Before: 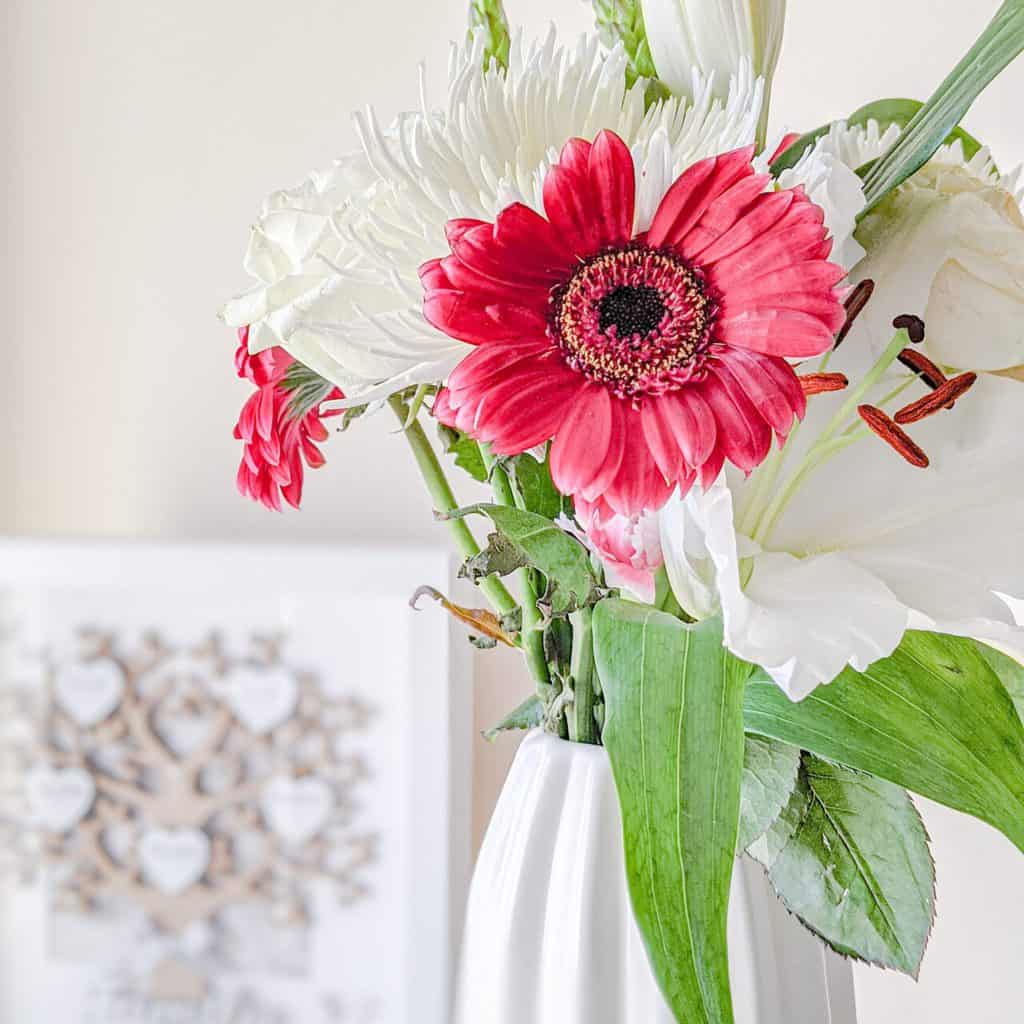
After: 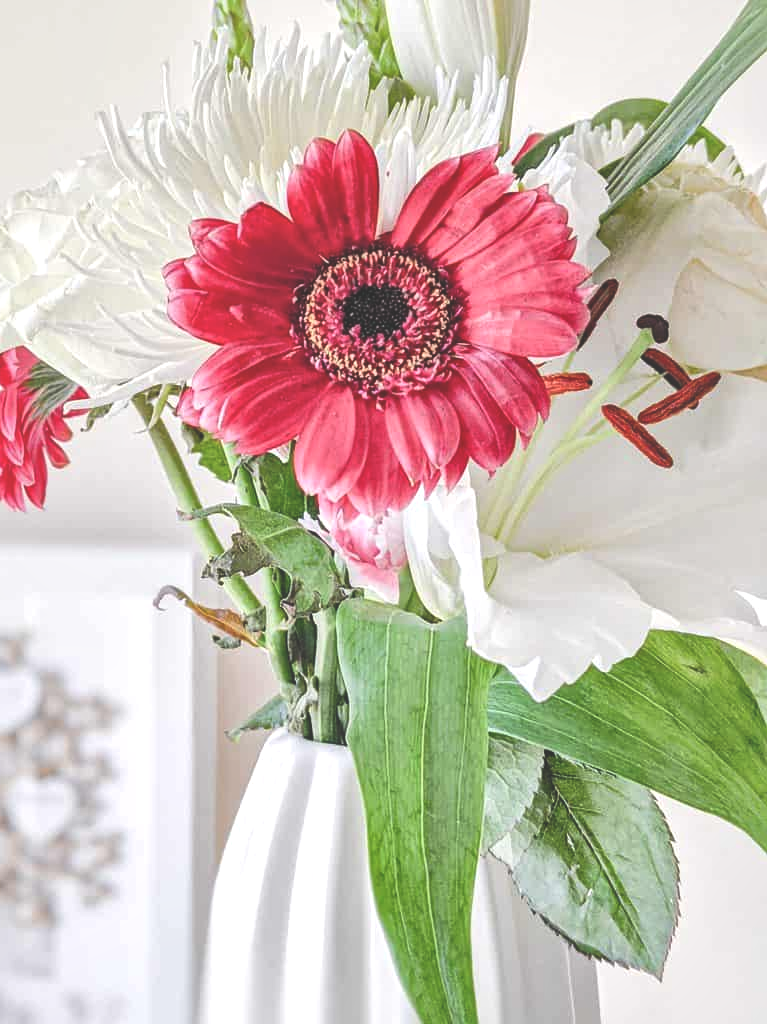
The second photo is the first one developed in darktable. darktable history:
local contrast: mode bilateral grid, contrast 20, coarseness 51, detail 150%, midtone range 0.2
crop and rotate: left 25.026%
exposure: black level correction -0.039, exposure 0.061 EV, compensate exposure bias true, compensate highlight preservation false
